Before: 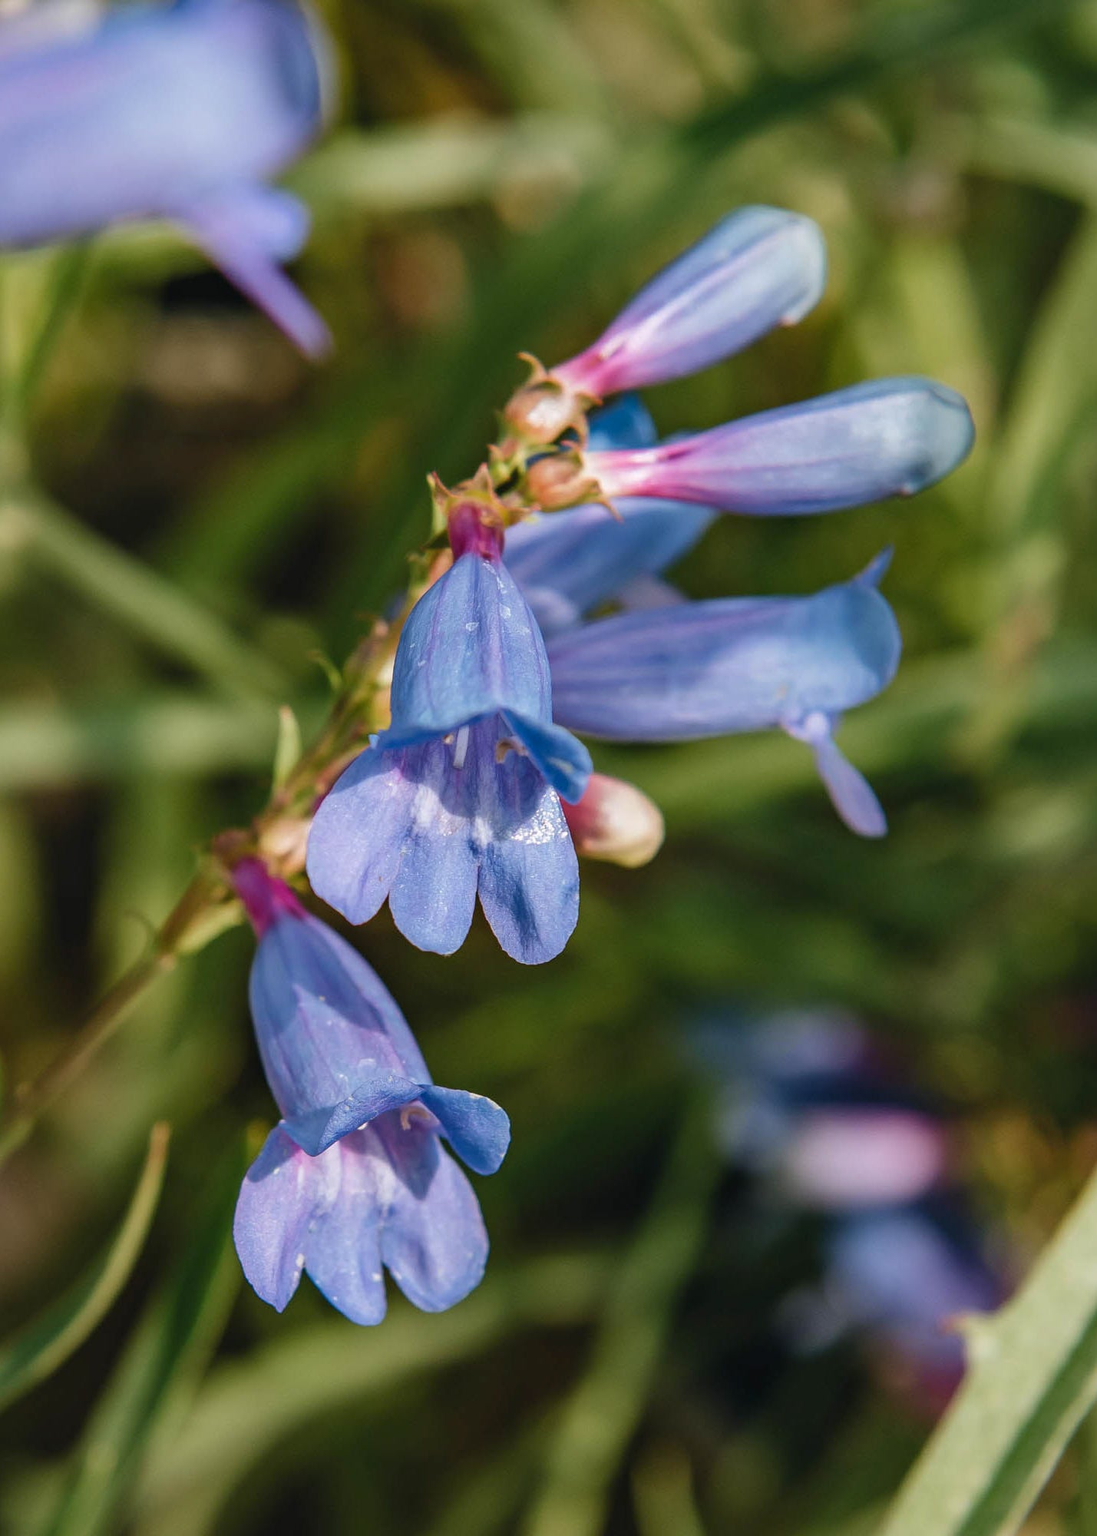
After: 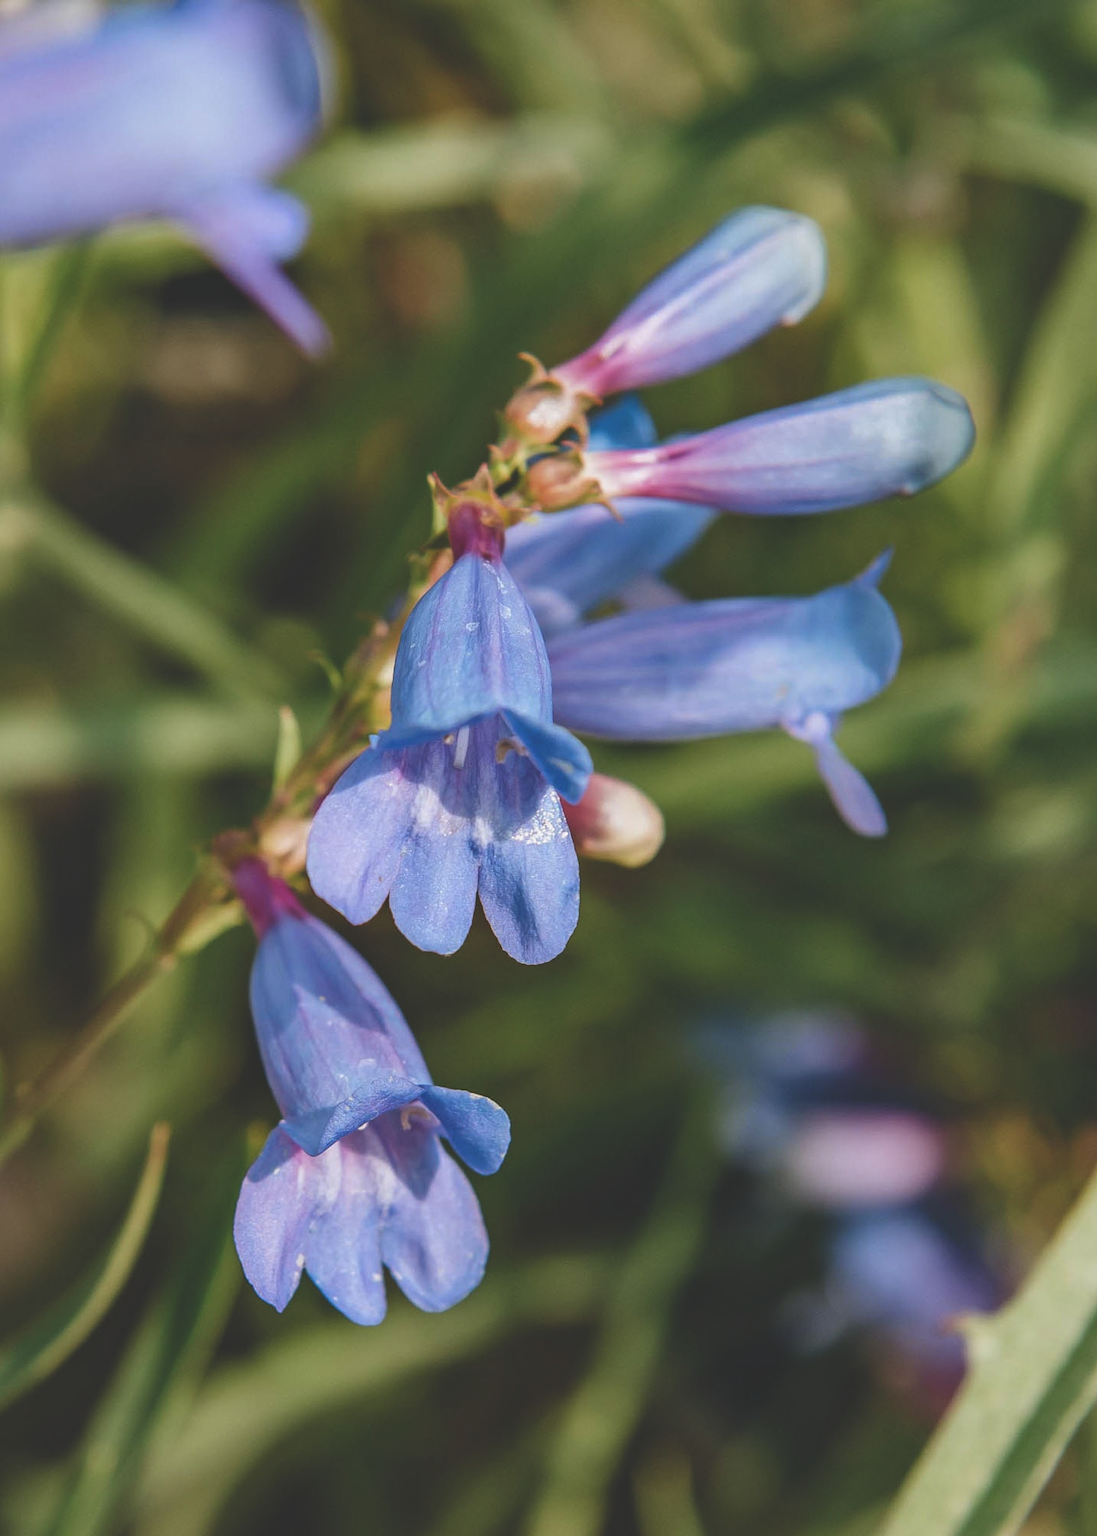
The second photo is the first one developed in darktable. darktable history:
exposure: black level correction -0.024, exposure -0.119 EV, compensate highlight preservation false
color zones: curves: ch0 [(0.068, 0.464) (0.25, 0.5) (0.48, 0.508) (0.75, 0.536) (0.886, 0.476) (0.967, 0.456)]; ch1 [(0.066, 0.456) (0.25, 0.5) (0.616, 0.508) (0.746, 0.56) (0.934, 0.444)]
